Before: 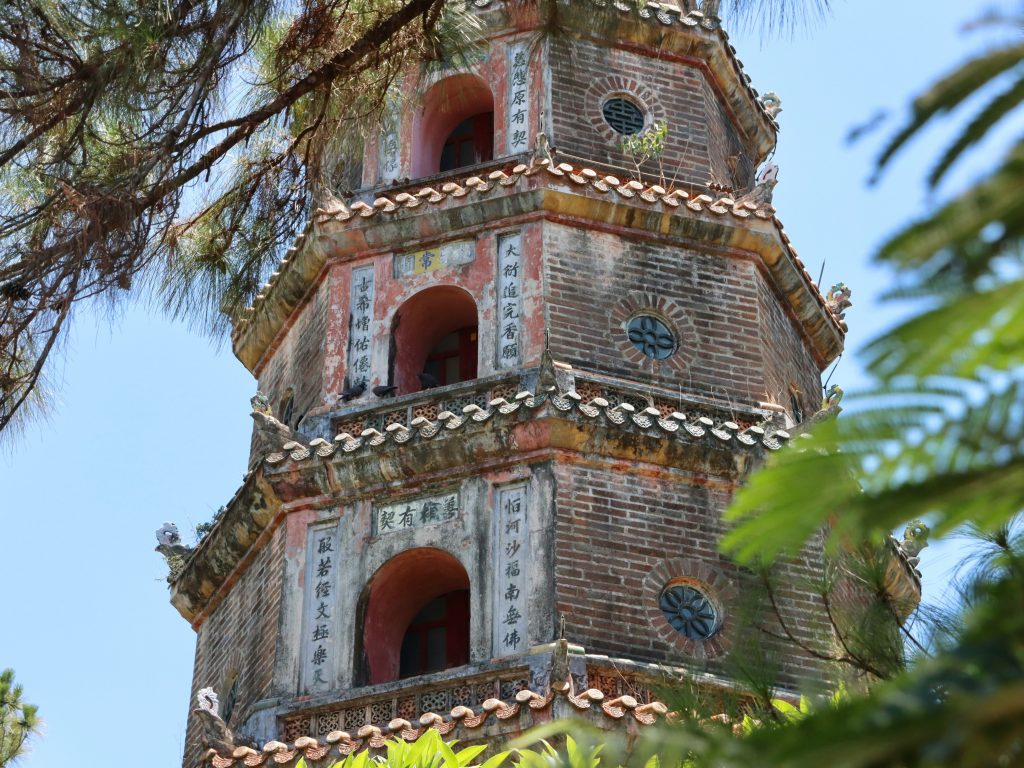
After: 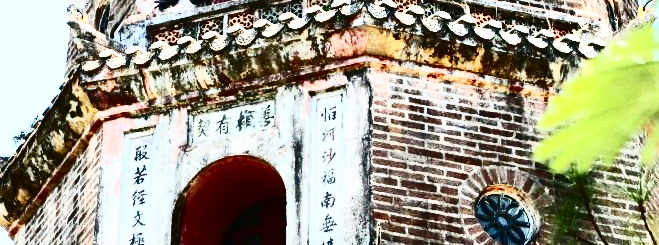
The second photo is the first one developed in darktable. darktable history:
crop: left 17.995%, top 51.109%, right 17.57%, bottom 16.901%
base curve: curves: ch0 [(0, 0) (0.028, 0.03) (0.121, 0.232) (0.46, 0.748) (0.859, 0.968) (1, 1)], preserve colors none
contrast brightness saturation: contrast 0.931, brightness 0.197
